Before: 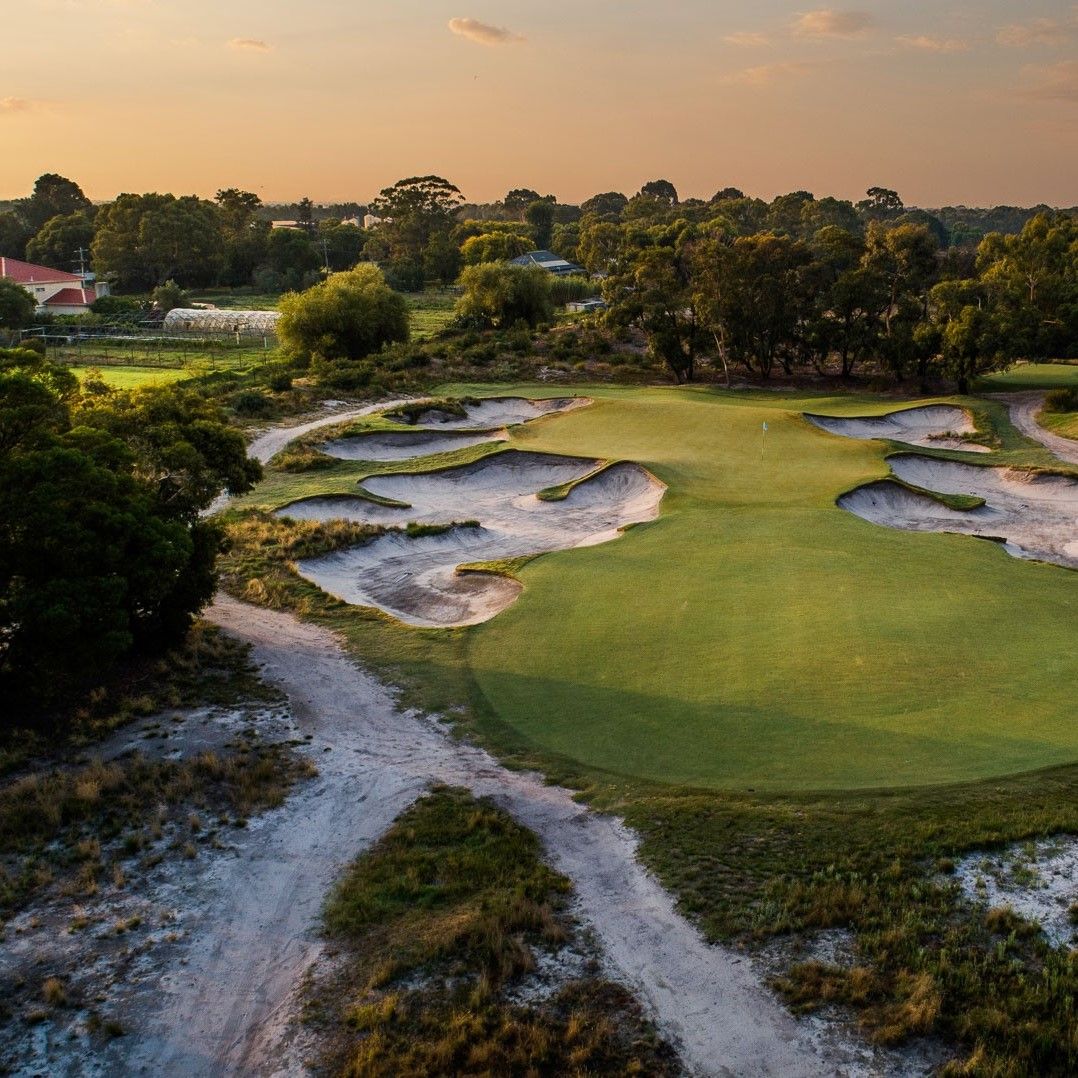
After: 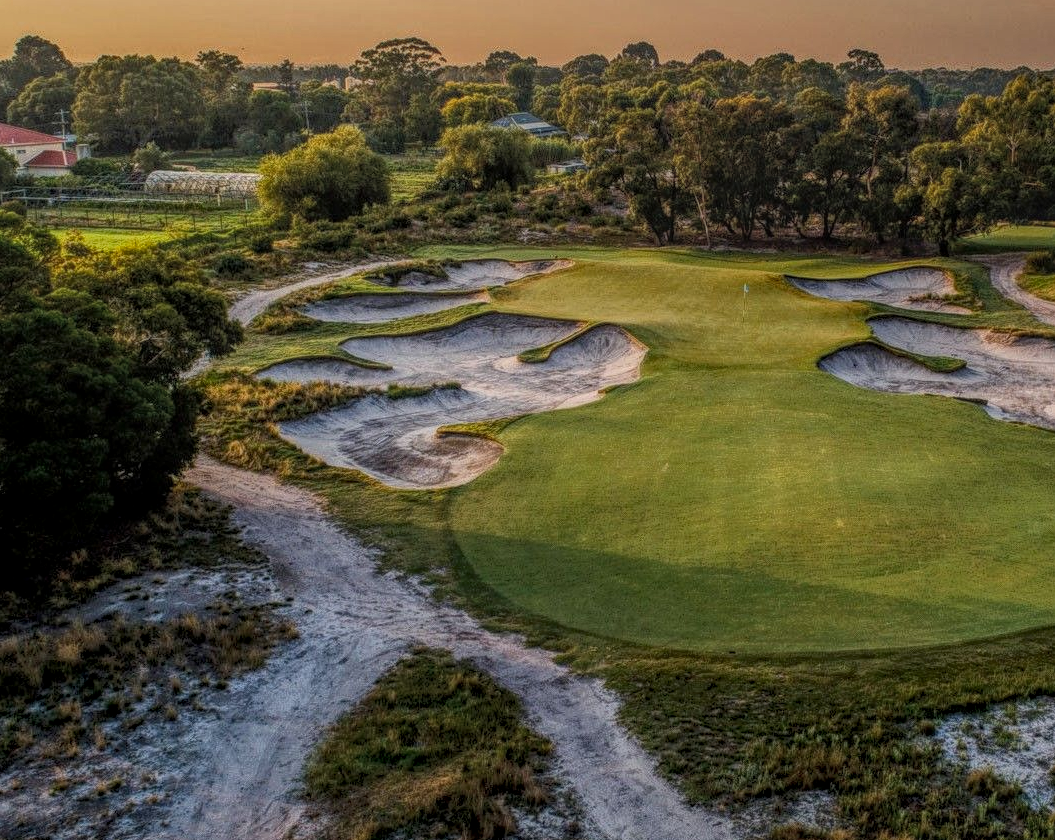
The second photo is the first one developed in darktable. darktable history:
crop and rotate: left 1.814%, top 12.818%, right 0.25%, bottom 9.225%
local contrast: highlights 20%, shadows 30%, detail 200%, midtone range 0.2
